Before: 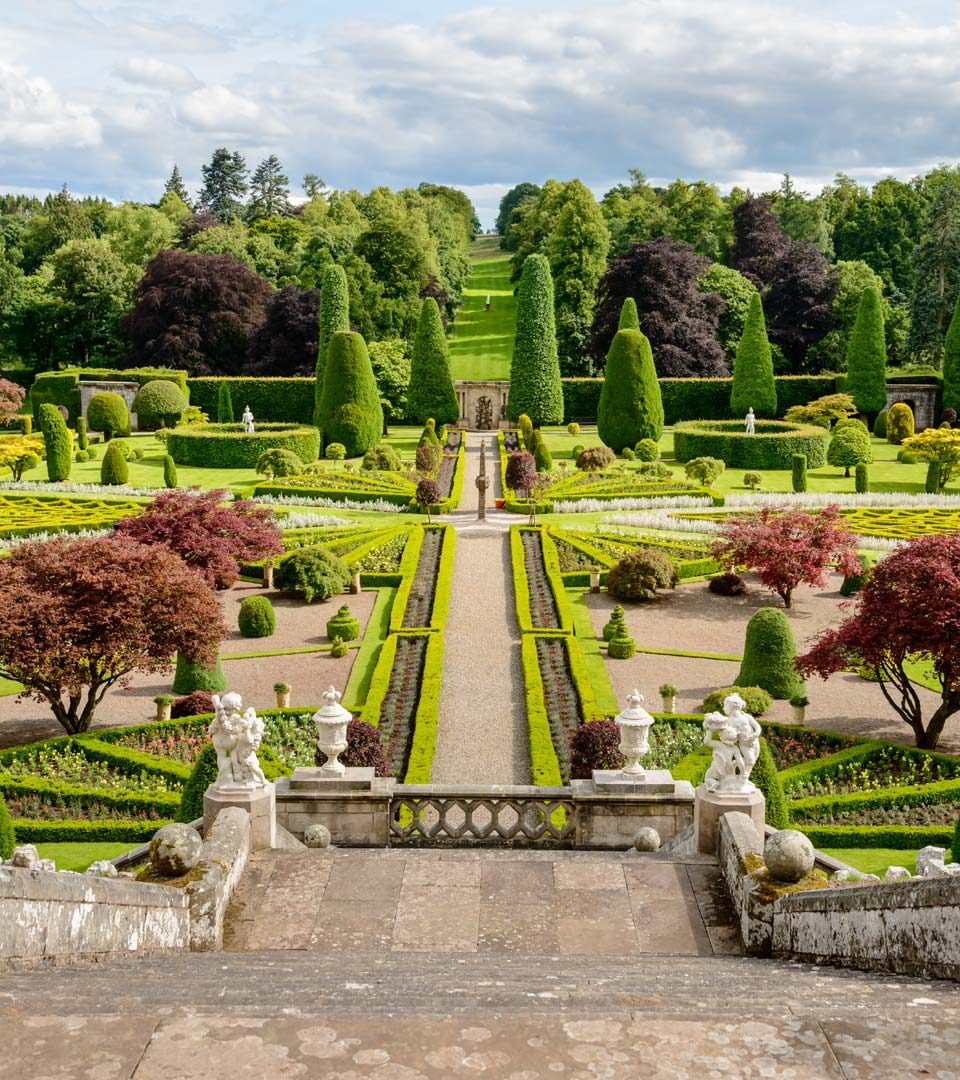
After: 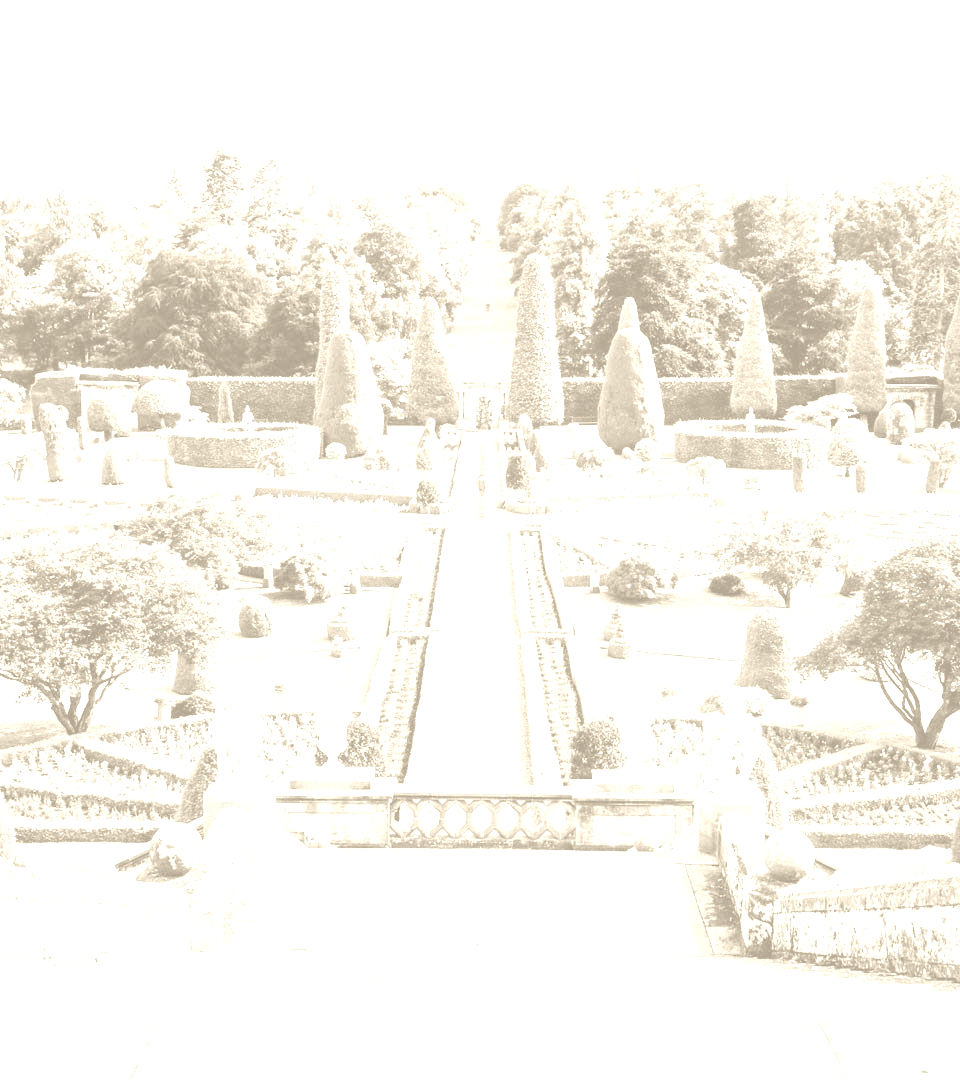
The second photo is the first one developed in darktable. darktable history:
base curve: curves: ch0 [(0, 0) (0.579, 0.807) (1, 1)], preserve colors none
exposure: black level correction 0.001, exposure 1.05 EV, compensate exposure bias true, compensate highlight preservation false
colorize: hue 36°, saturation 71%, lightness 80.79%
